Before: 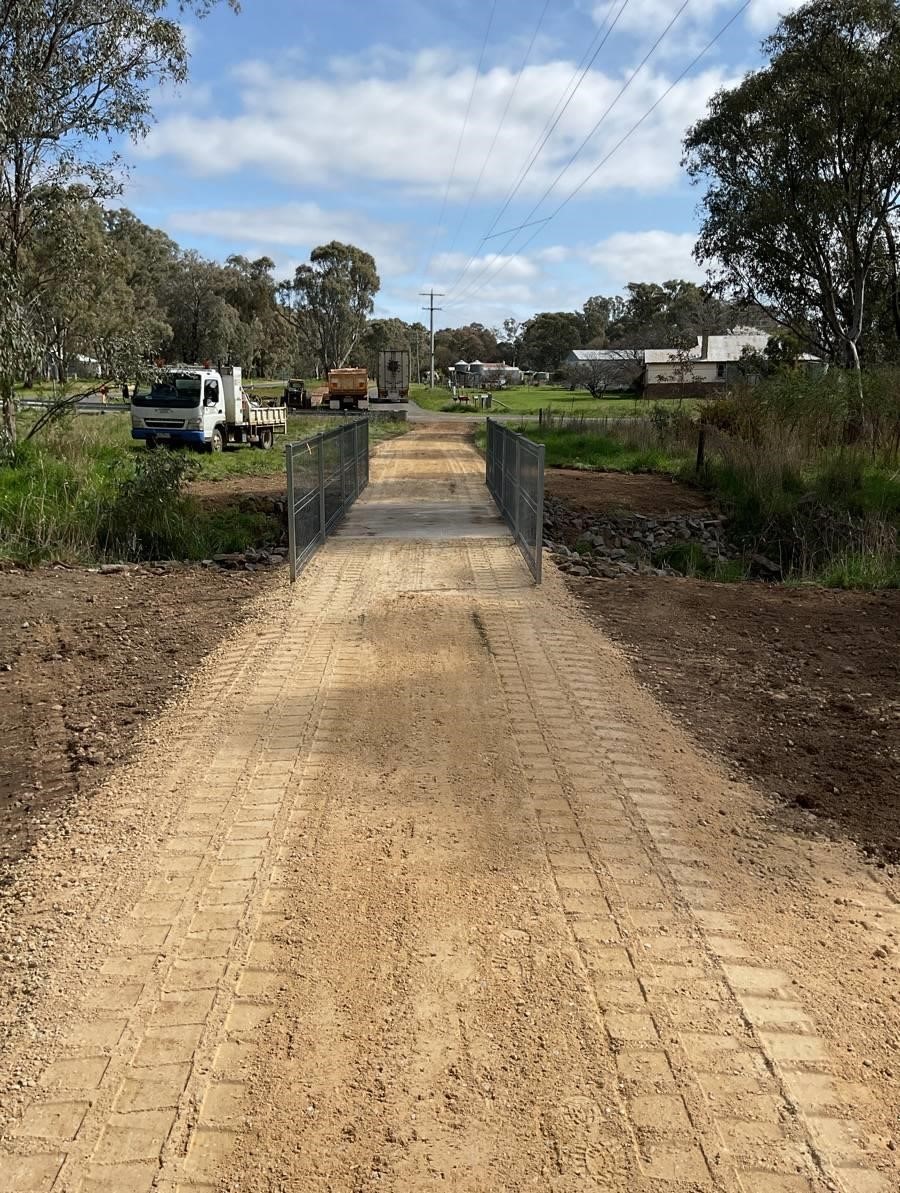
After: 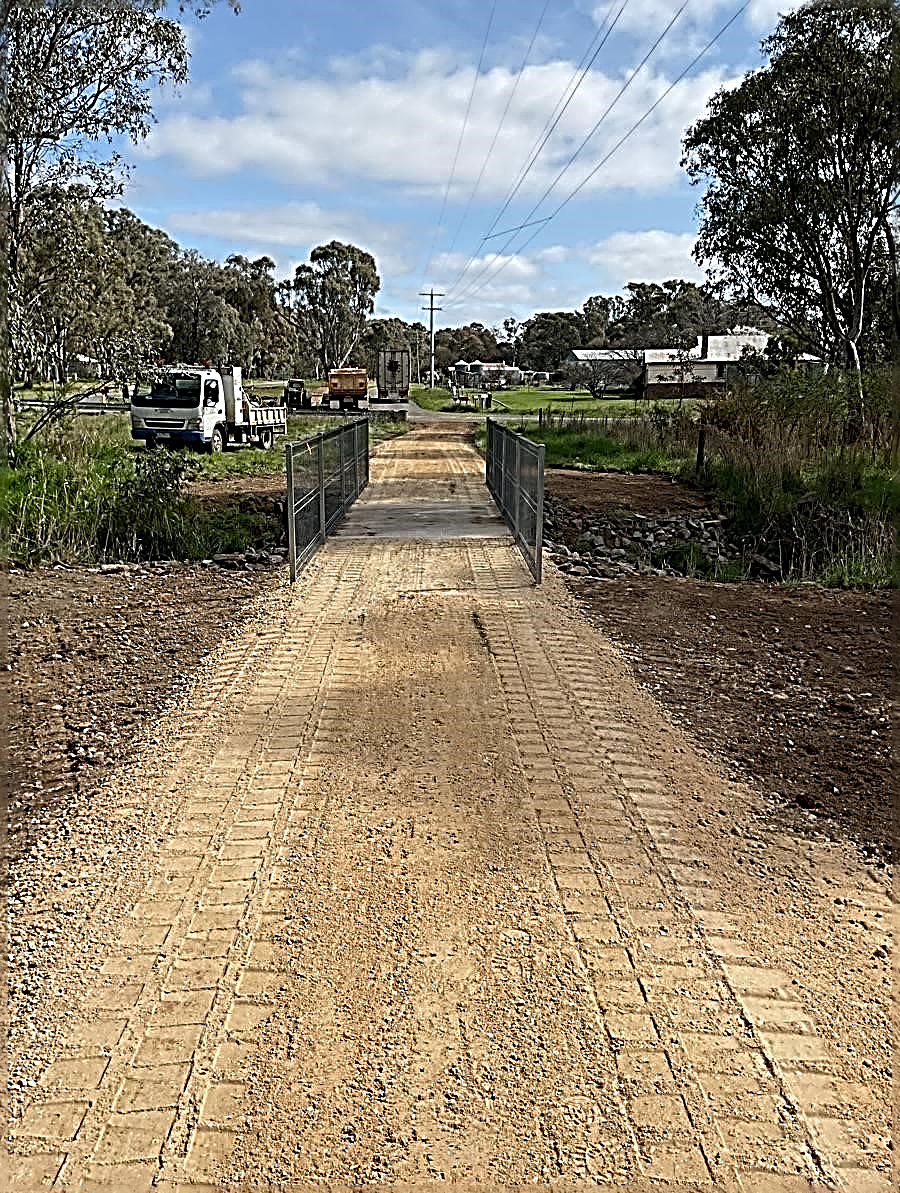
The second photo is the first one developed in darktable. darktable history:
sharpen: radius 3.196, amount 1.746
